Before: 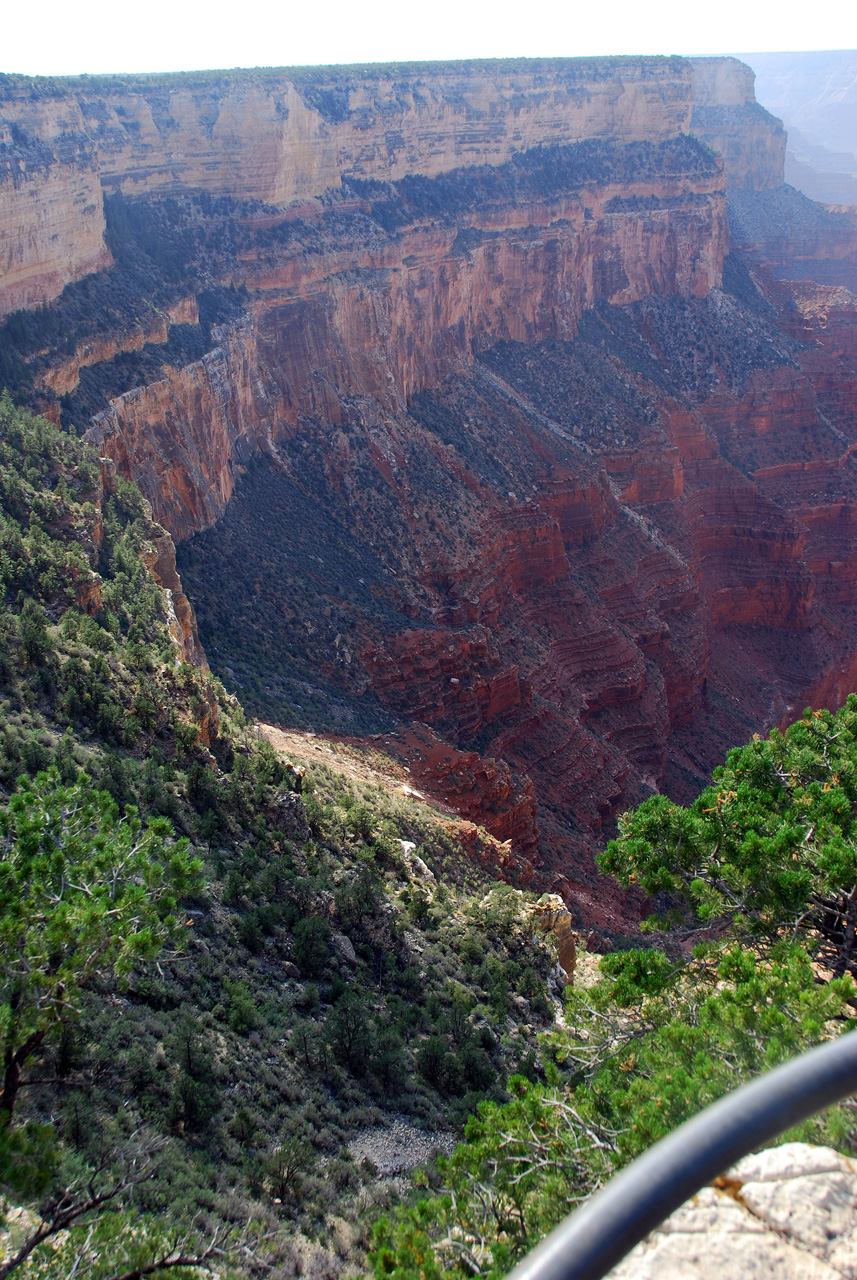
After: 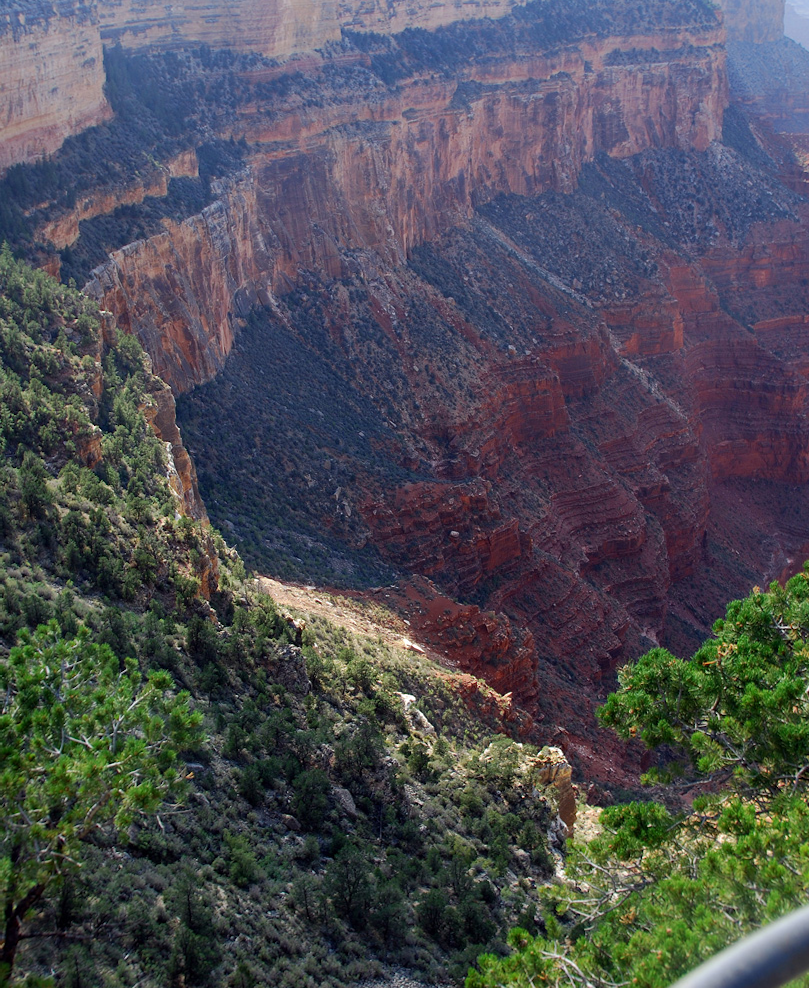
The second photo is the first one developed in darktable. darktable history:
crop and rotate: angle 0.044°, top 11.517%, right 5.475%, bottom 11.135%
